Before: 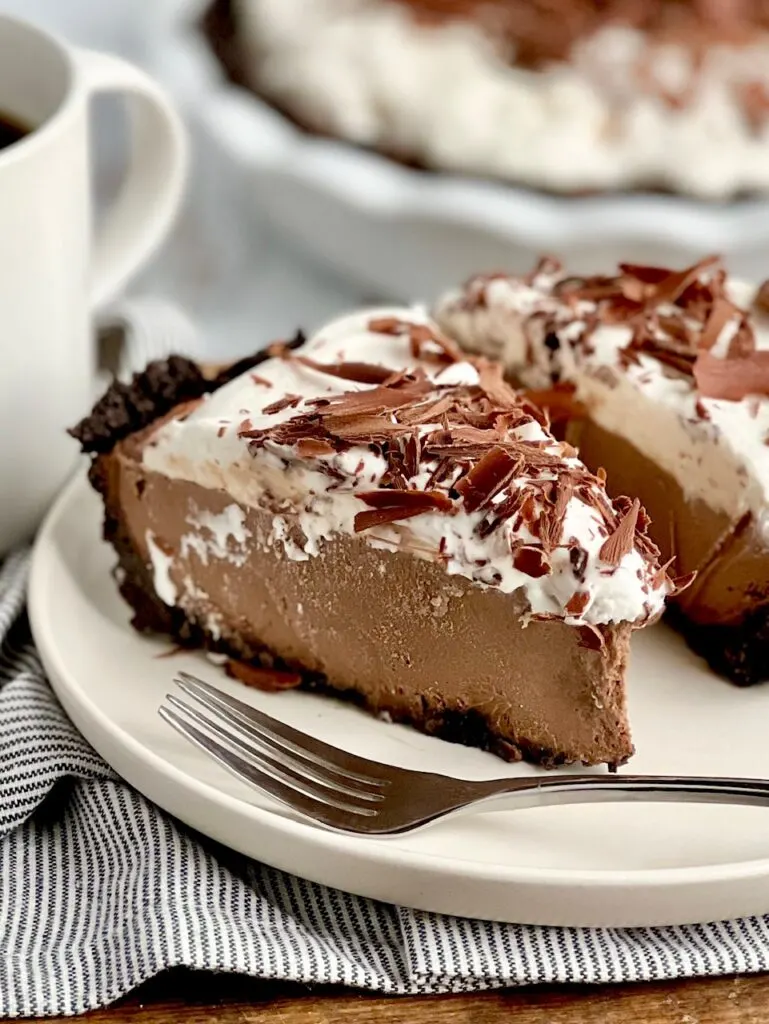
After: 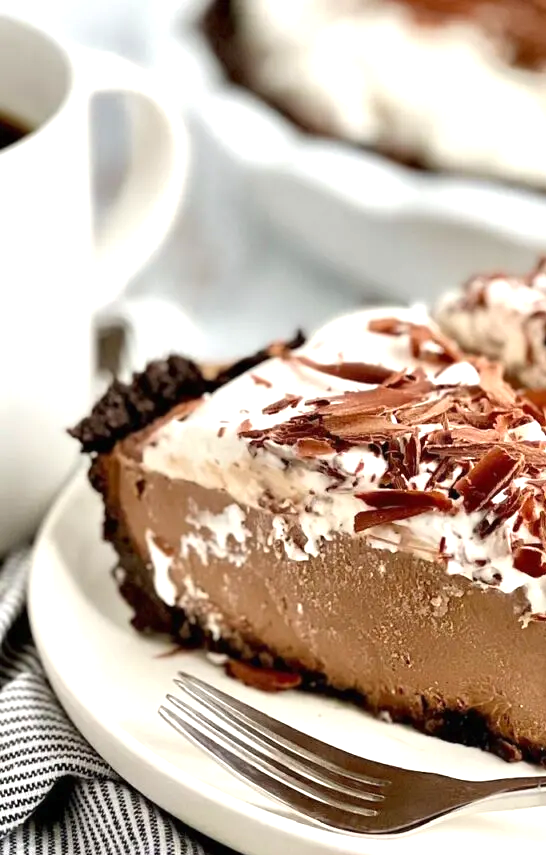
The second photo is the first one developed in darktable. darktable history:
crop: right 28.913%, bottom 16.458%
exposure: black level correction 0, exposure 0.693 EV, compensate highlight preservation false
